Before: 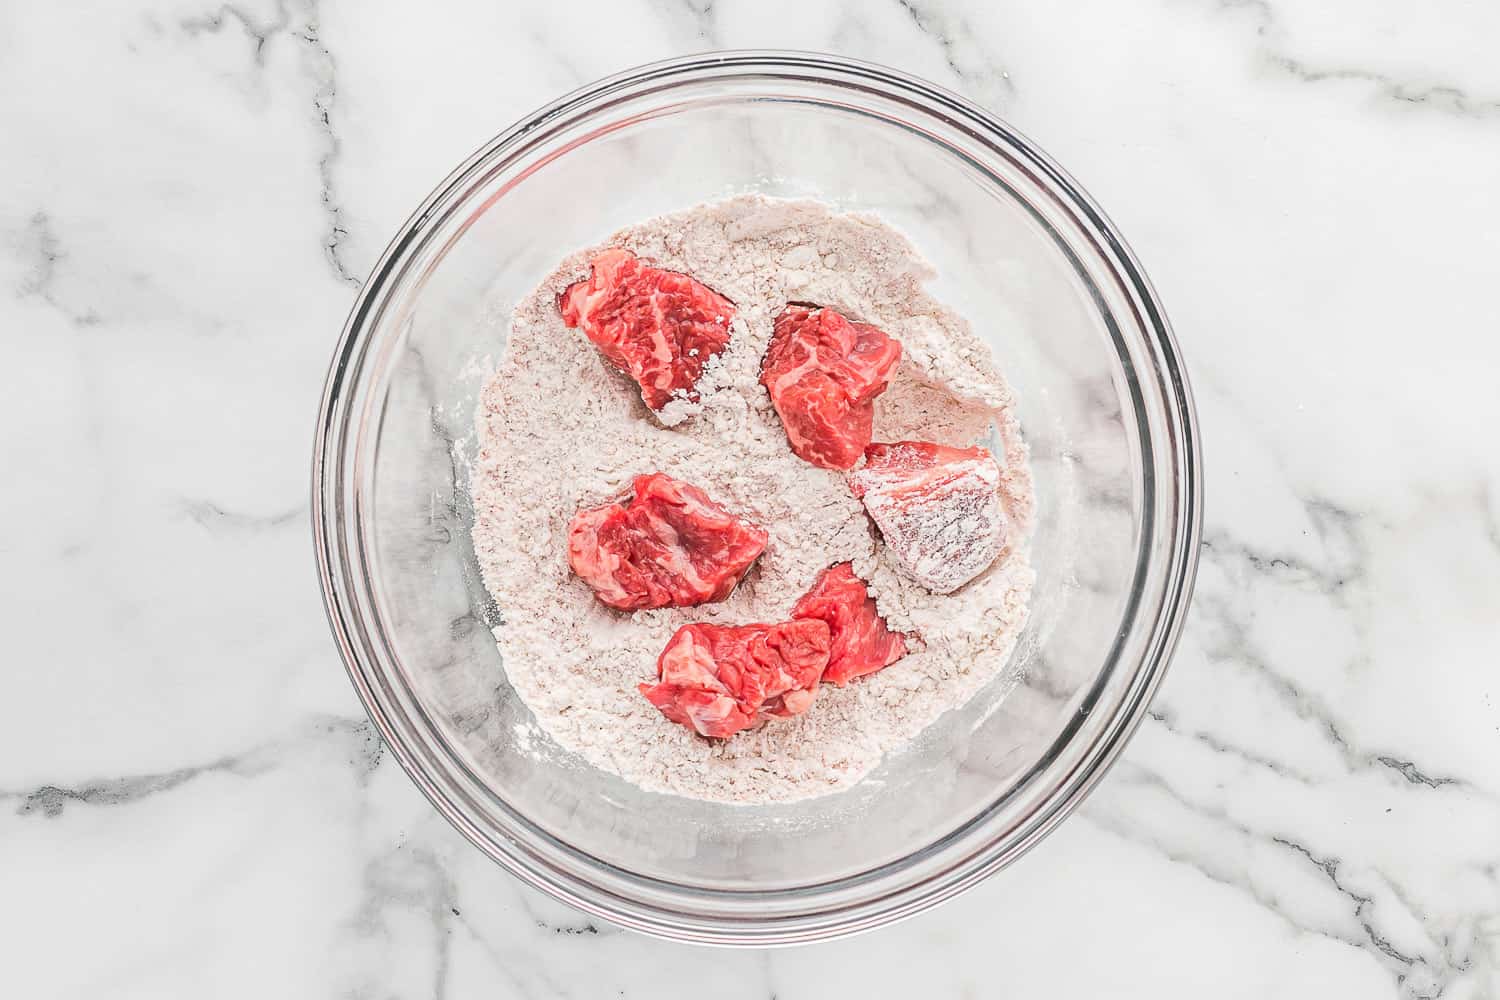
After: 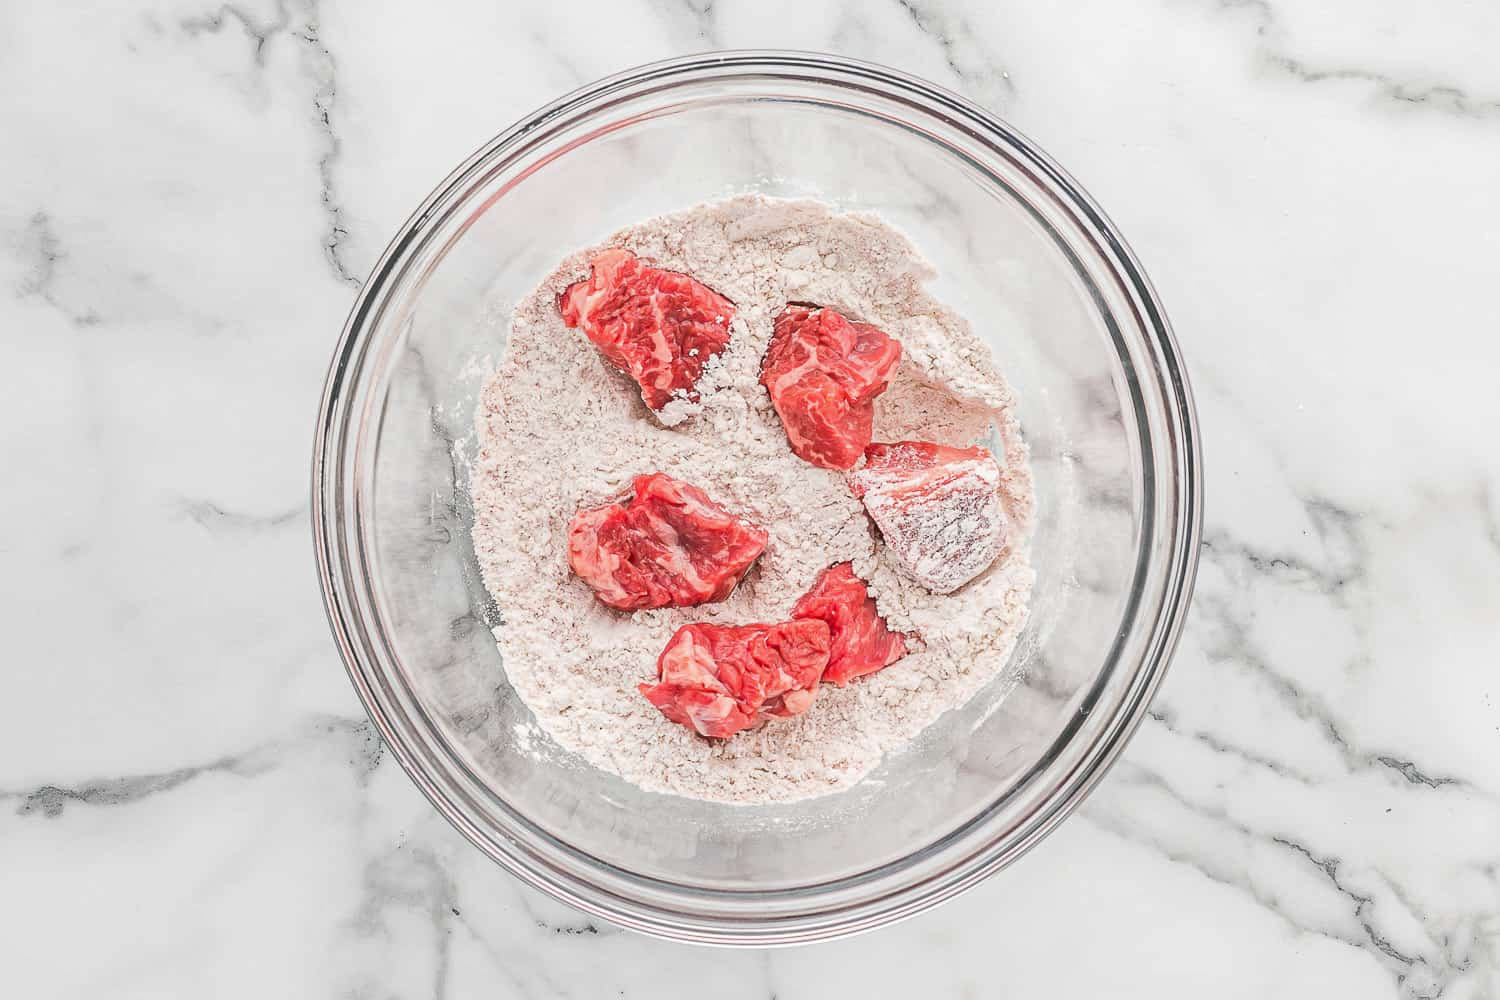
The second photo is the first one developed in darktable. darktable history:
shadows and highlights: shadows 25.34, highlights -25.72
